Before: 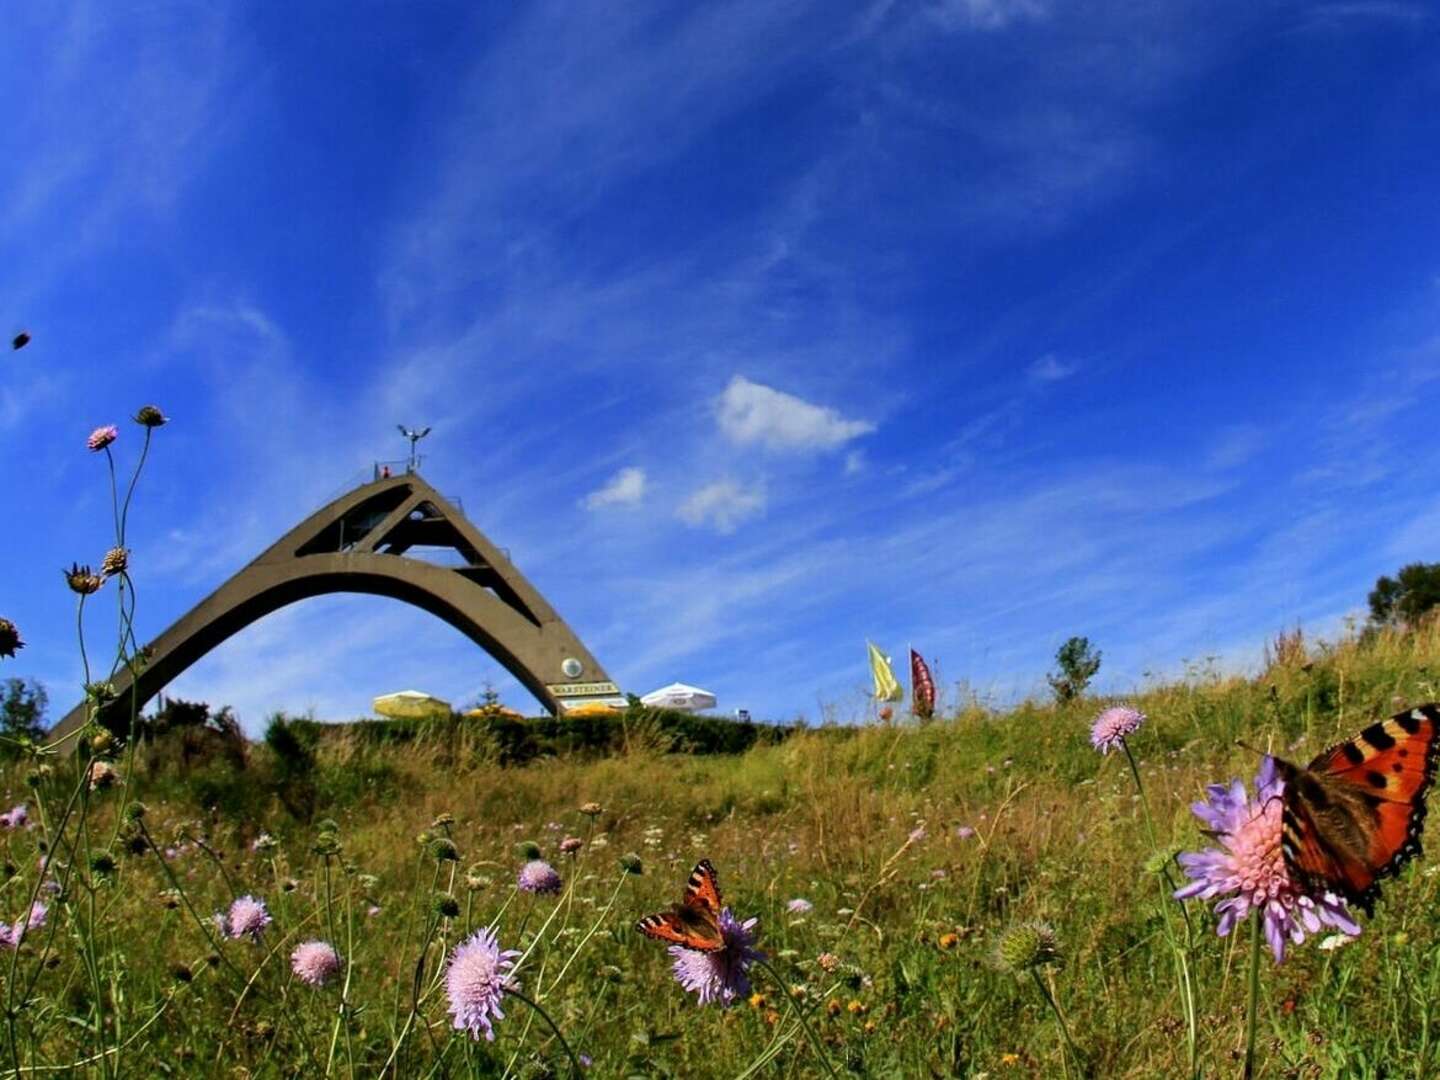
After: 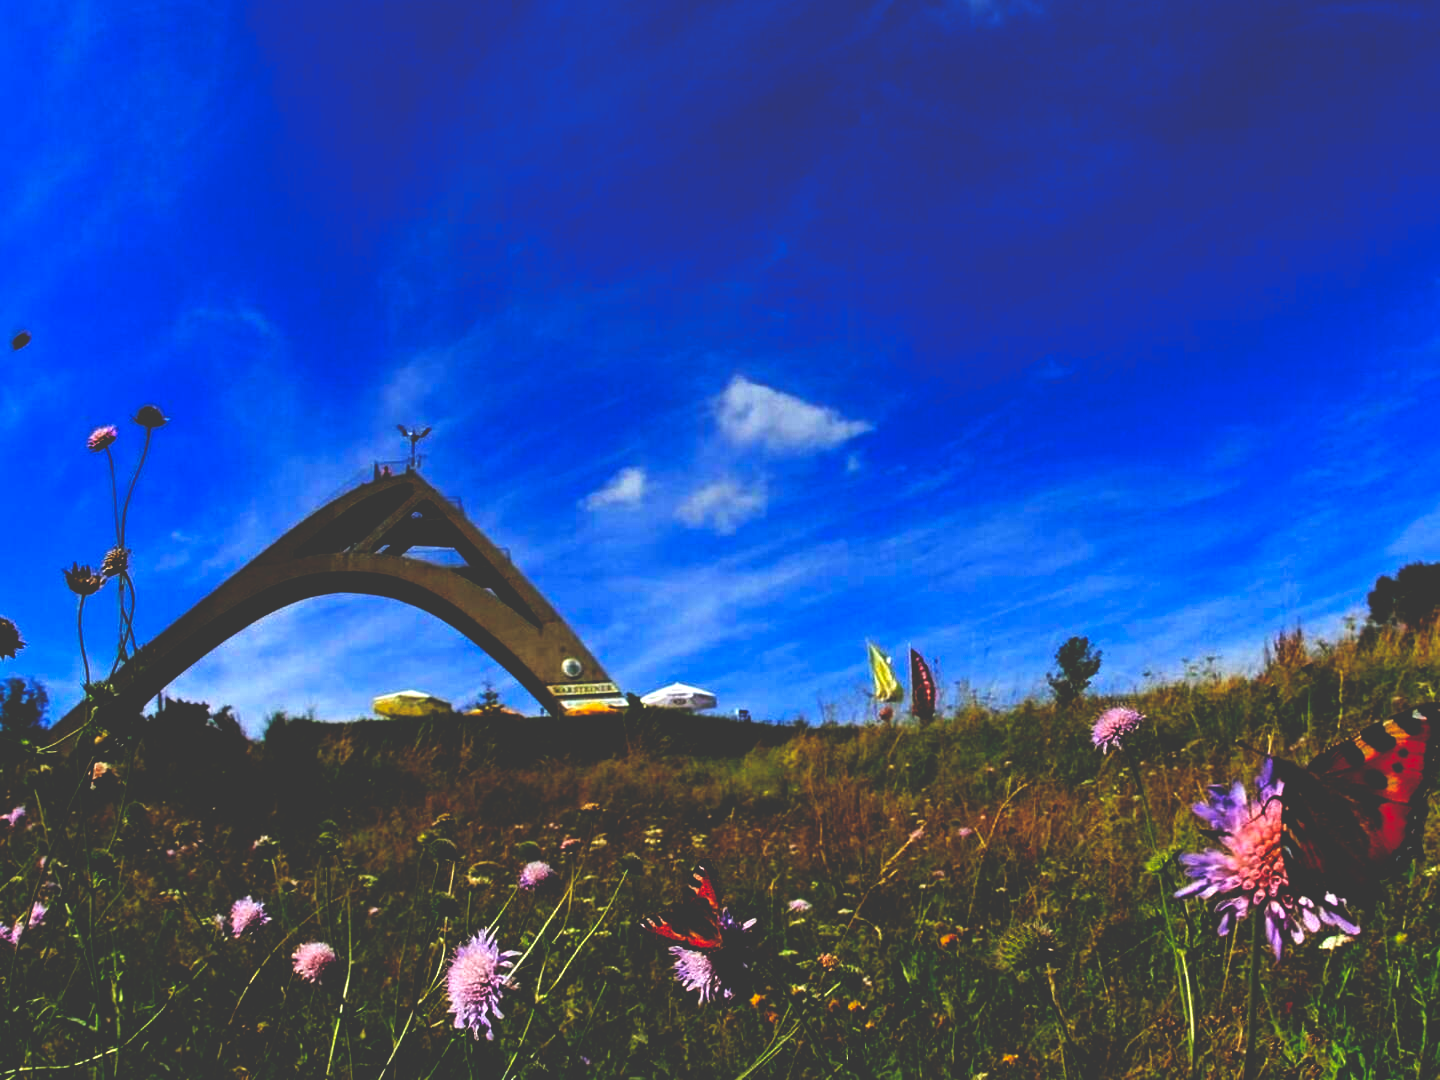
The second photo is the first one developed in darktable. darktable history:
base curve: curves: ch0 [(0, 0.036) (0.083, 0.04) (0.804, 1)], exposure shift 0.01, preserve colors none
